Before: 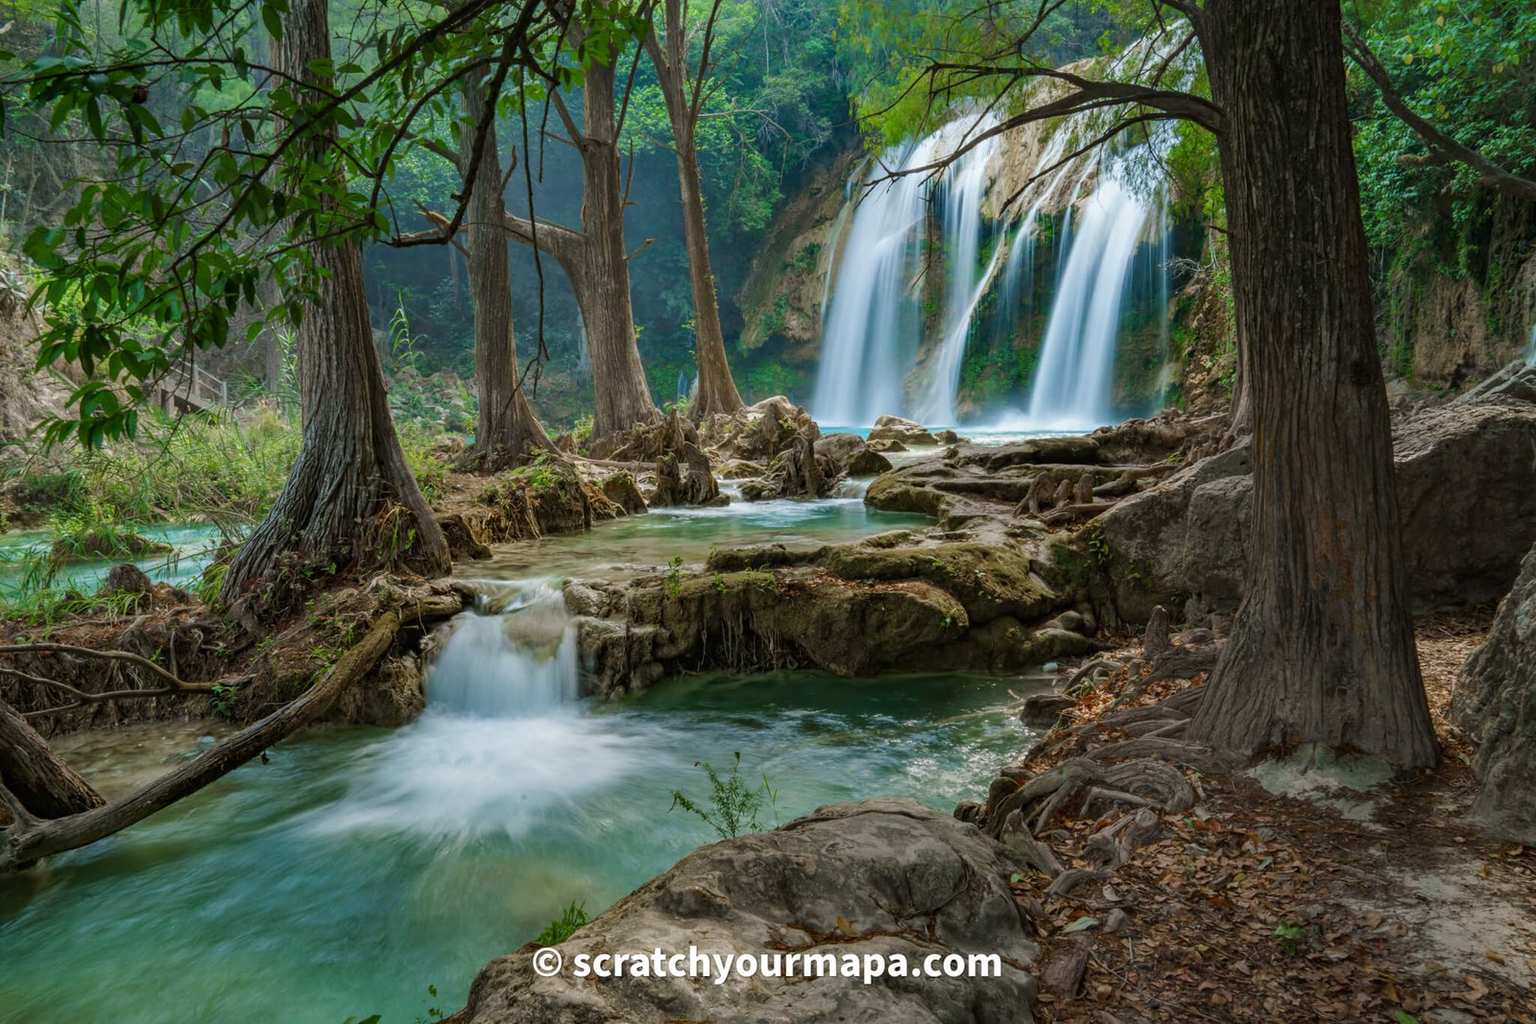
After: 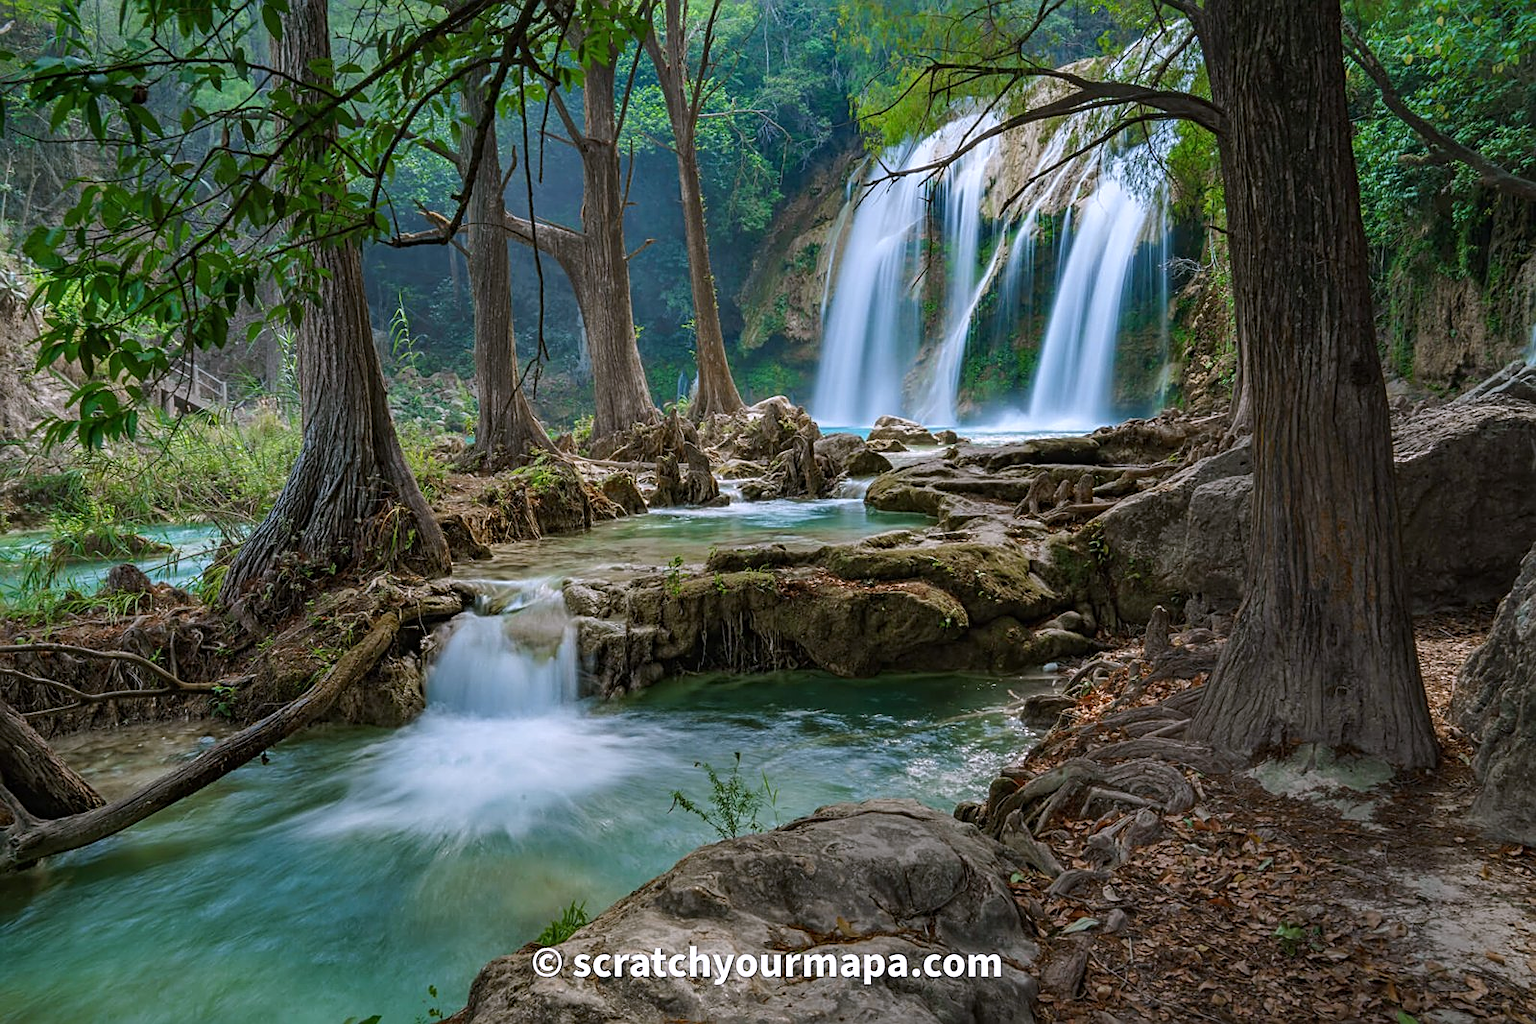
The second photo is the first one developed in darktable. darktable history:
sharpen: on, module defaults
white balance: red 1.004, blue 1.096
